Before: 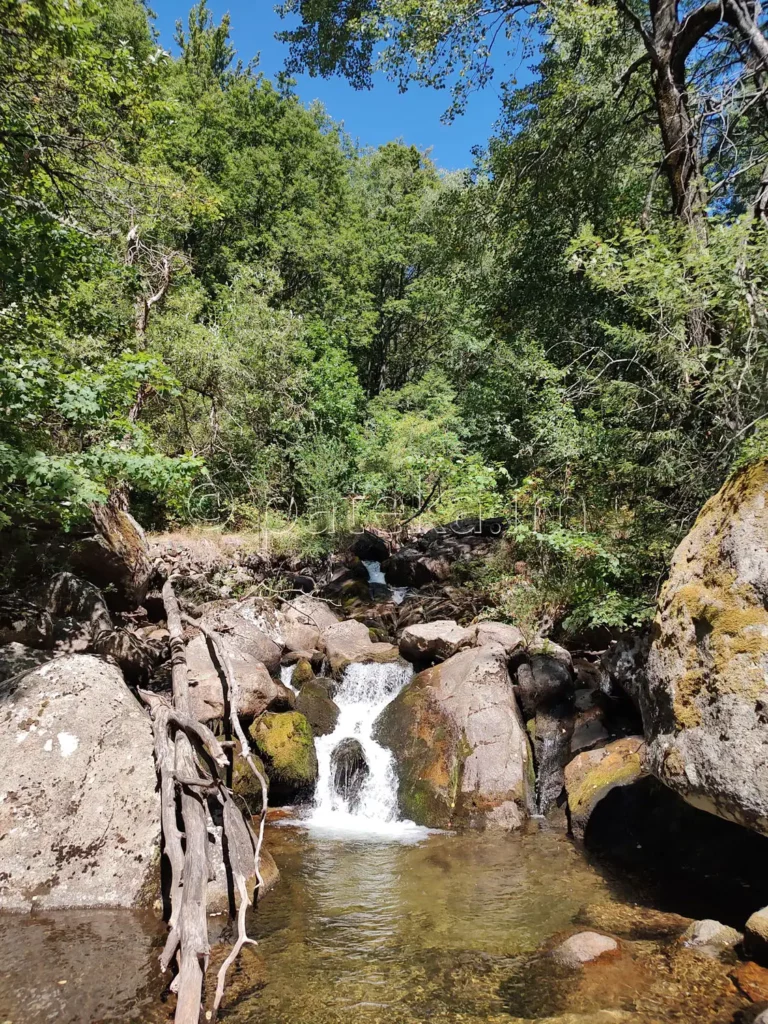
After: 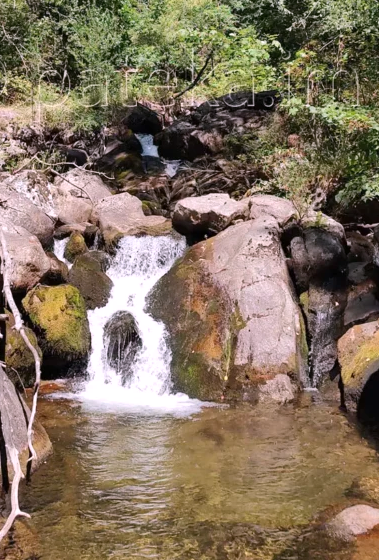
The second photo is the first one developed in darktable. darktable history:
crop: left 29.672%, top 41.786%, right 20.851%, bottom 3.487%
white balance: red 1.05, blue 1.072
